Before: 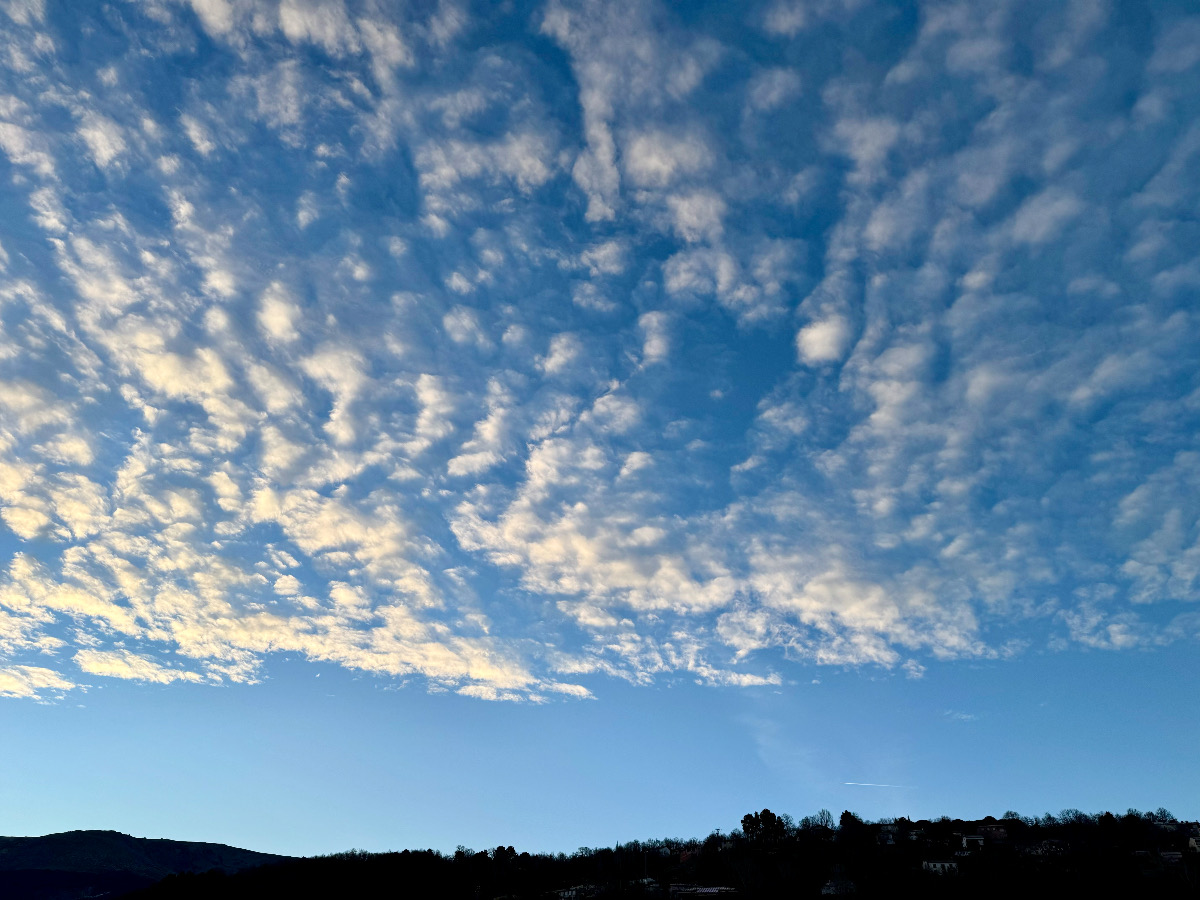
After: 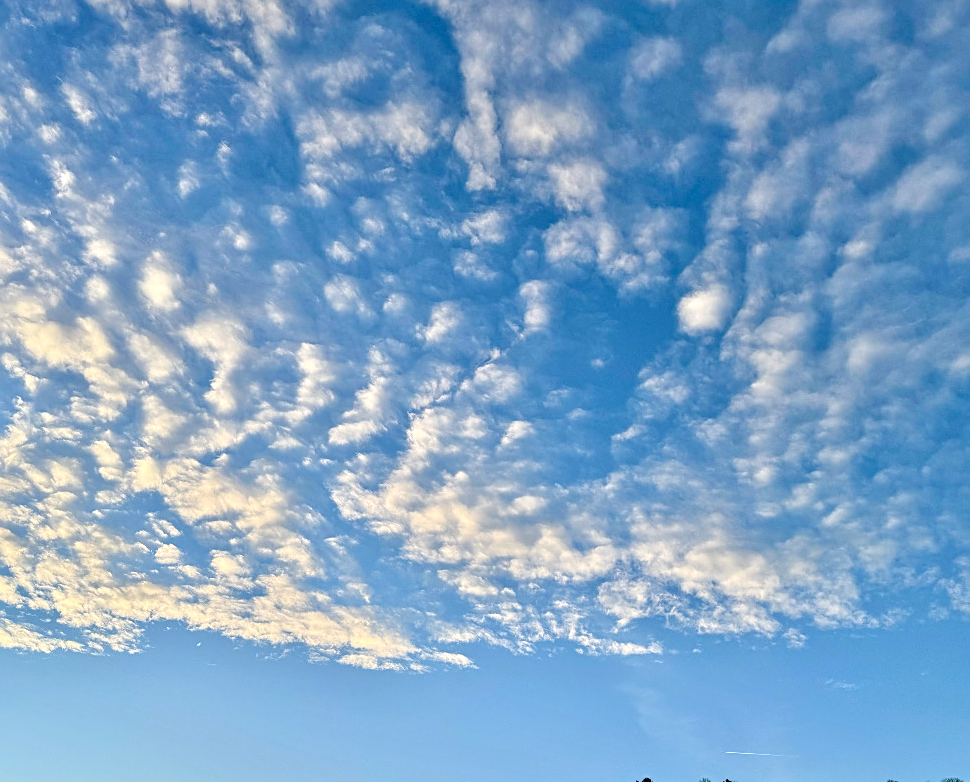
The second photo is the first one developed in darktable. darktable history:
crop: left 9.929%, top 3.475%, right 9.188%, bottom 9.529%
sharpen: on, module defaults
tone equalizer: -8 EV 2 EV, -7 EV 2 EV, -6 EV 2 EV, -5 EV 2 EV, -4 EV 2 EV, -3 EV 1.5 EV, -2 EV 1 EV, -1 EV 0.5 EV
